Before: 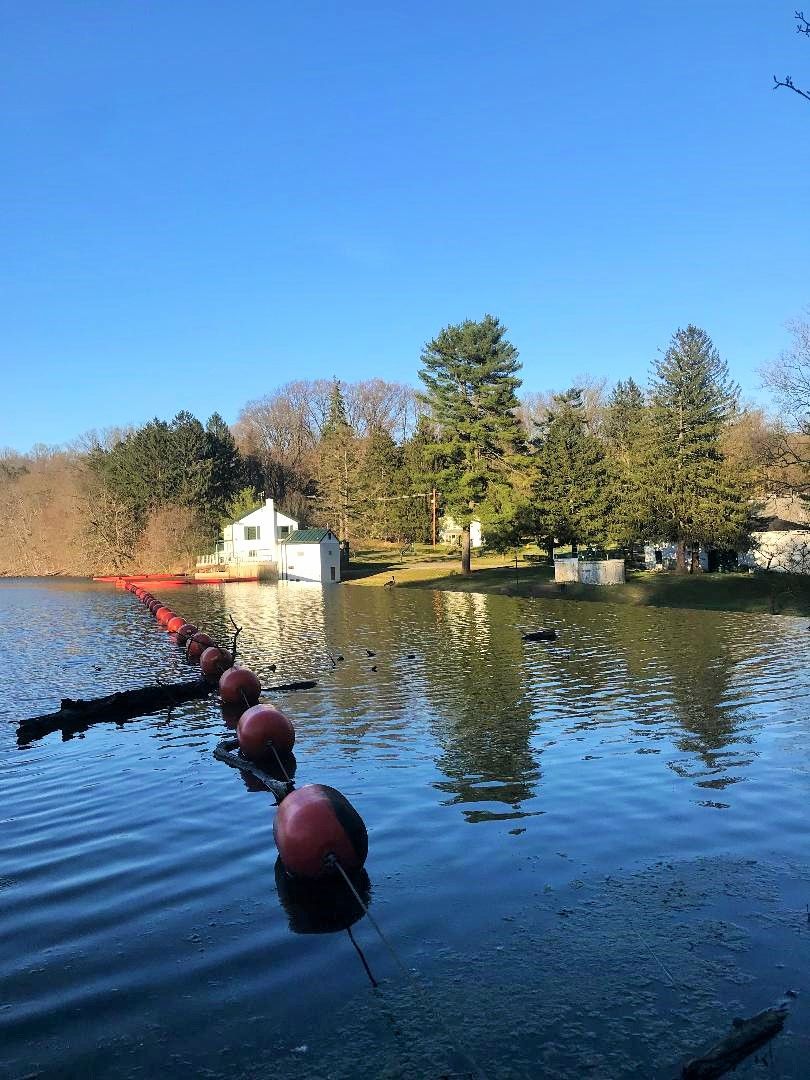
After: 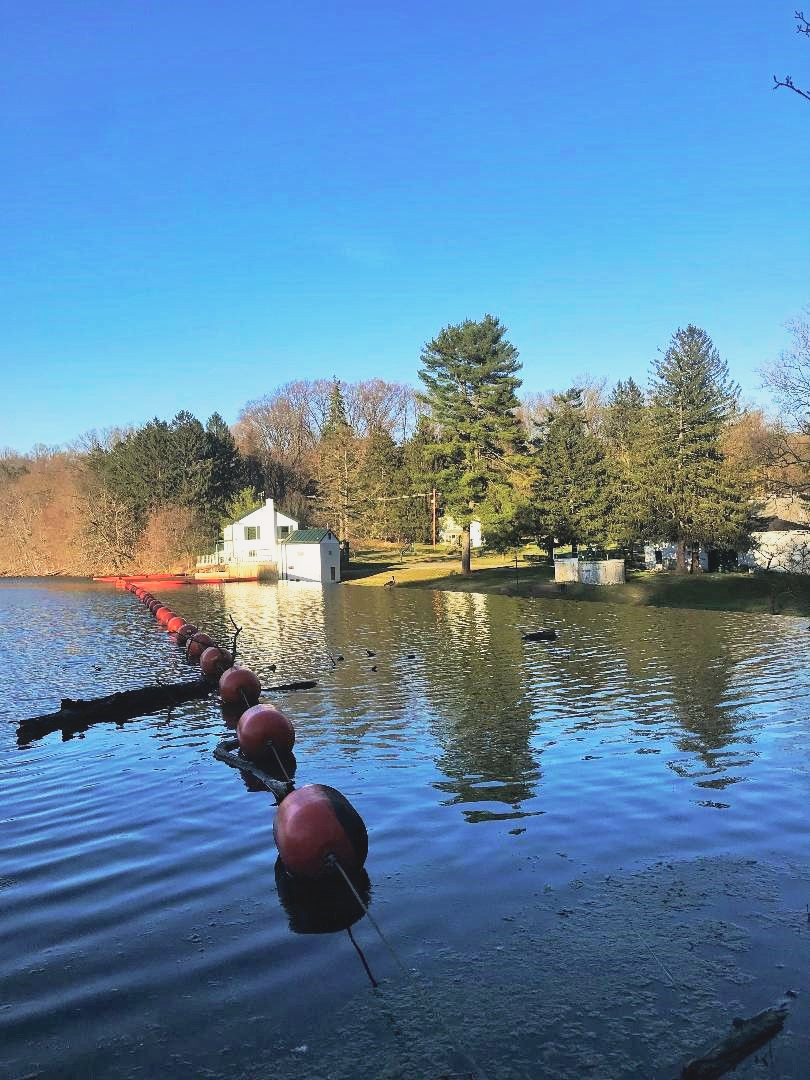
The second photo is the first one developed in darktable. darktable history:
contrast brightness saturation: contrast -0.139, brightness 0.051, saturation -0.137
local contrast: mode bilateral grid, contrast 20, coarseness 49, detail 119%, midtone range 0.2
base curve: curves: ch0 [(0, 0) (0.257, 0.25) (0.482, 0.586) (0.757, 0.871) (1, 1)], preserve colors none
haze removal: compatibility mode true, adaptive false
